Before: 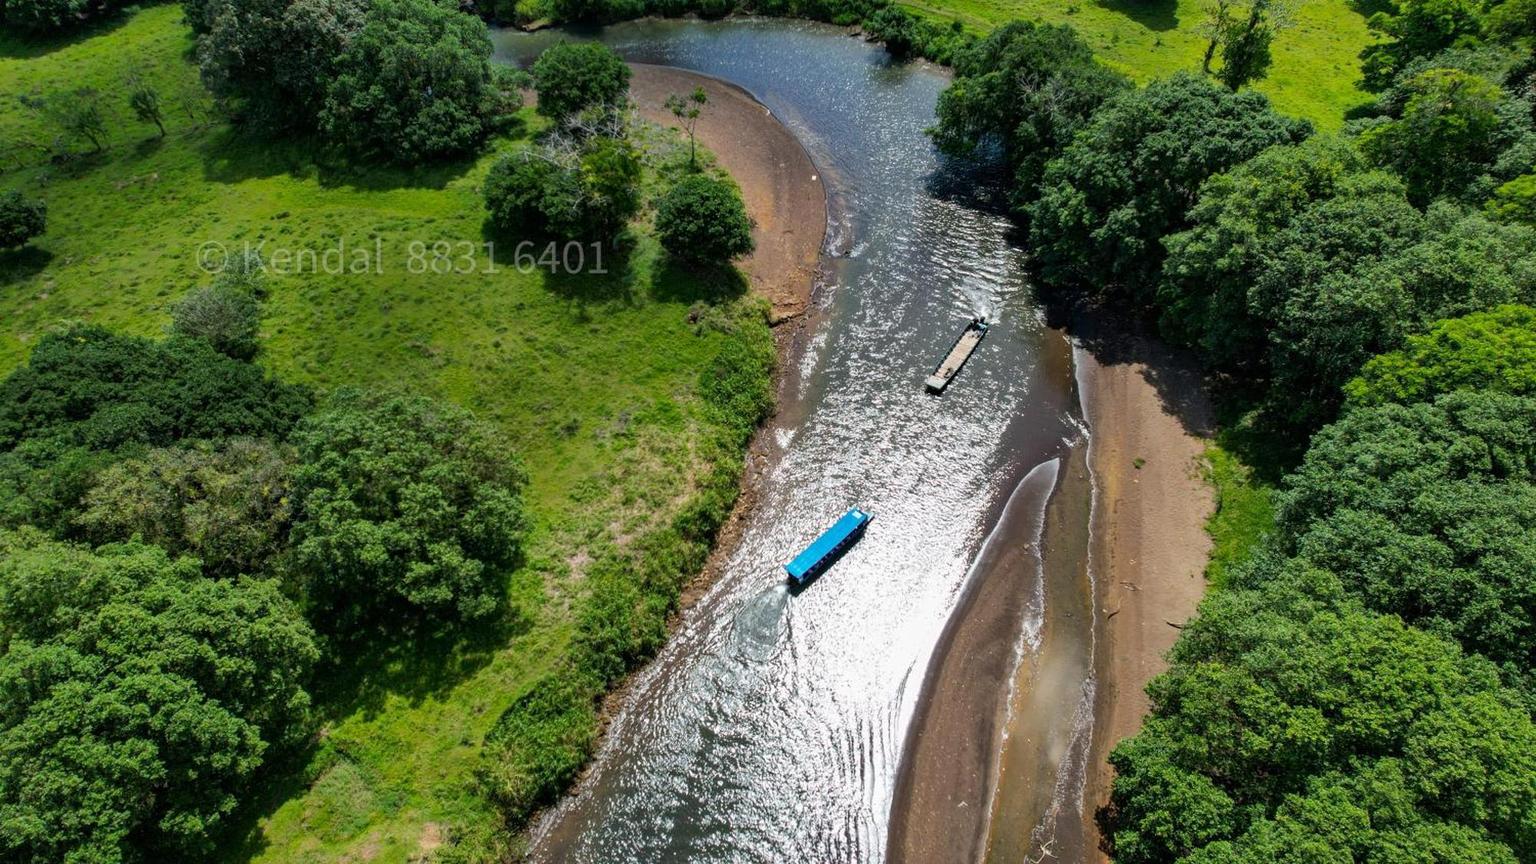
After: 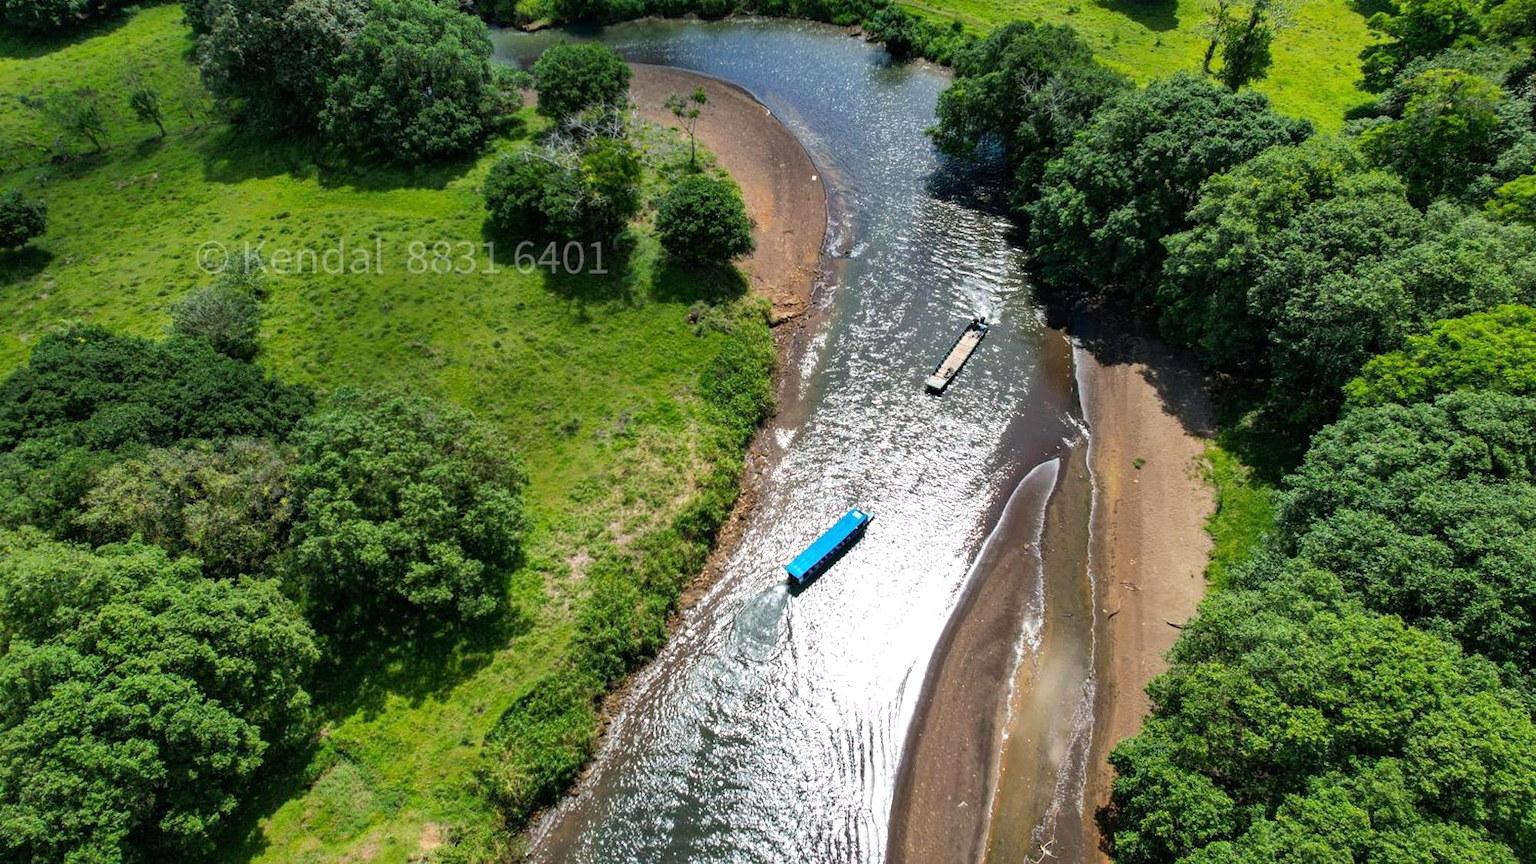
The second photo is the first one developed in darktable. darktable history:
exposure: black level correction 0, exposure 0.3 EV, compensate highlight preservation false
